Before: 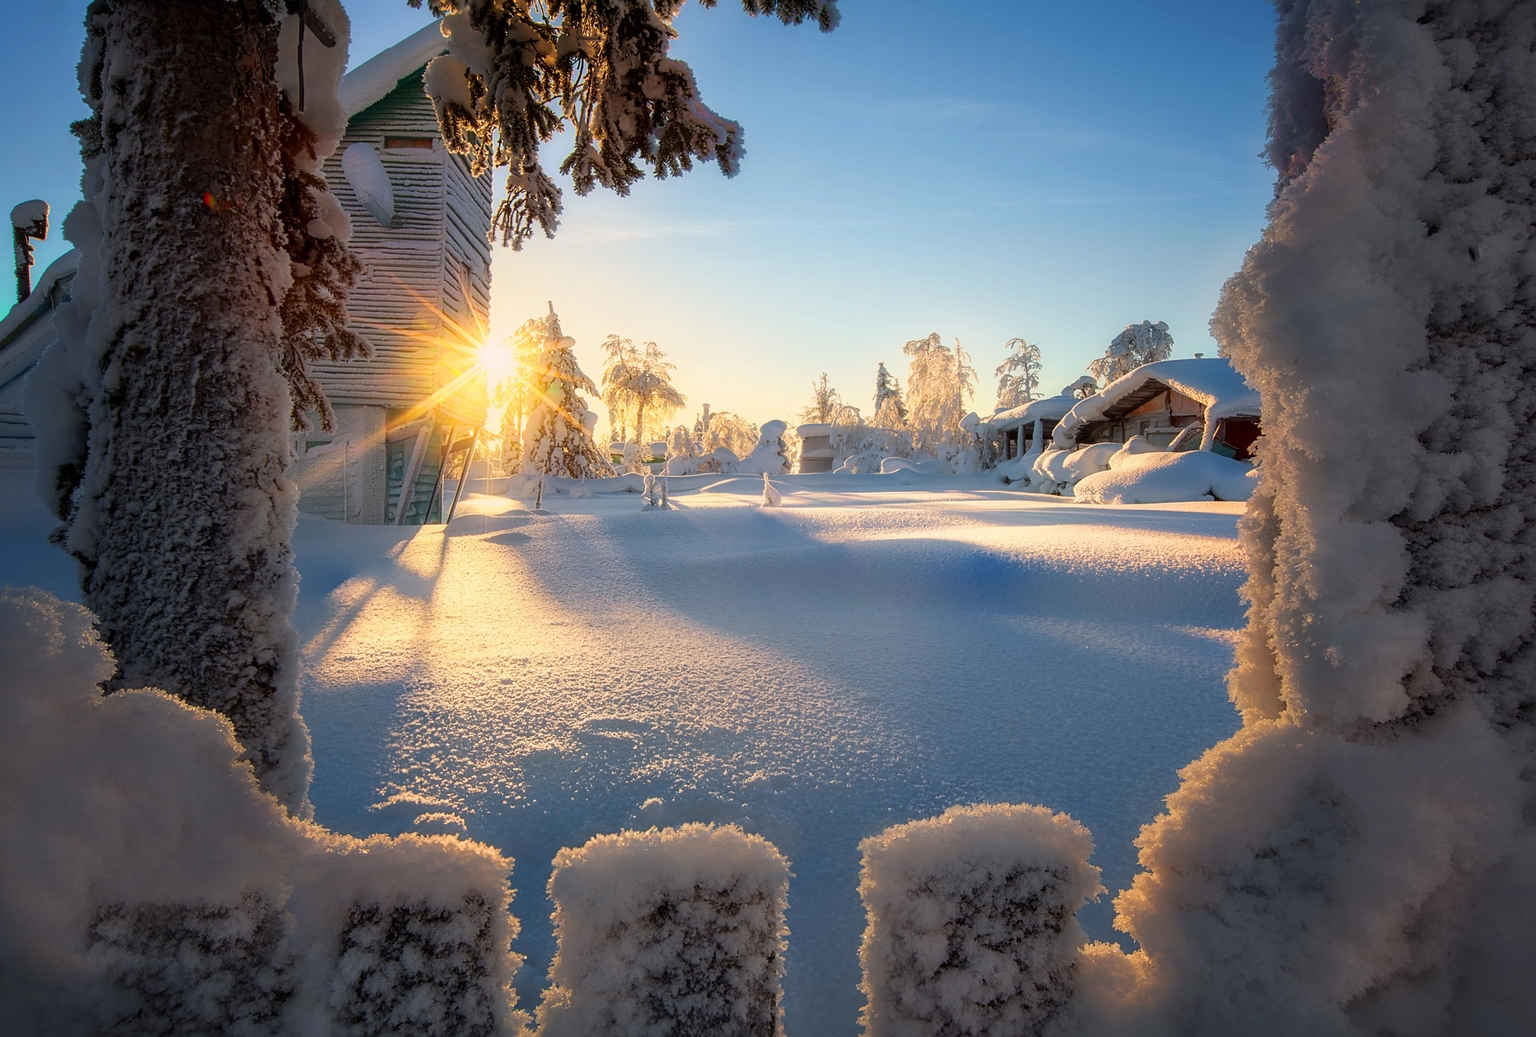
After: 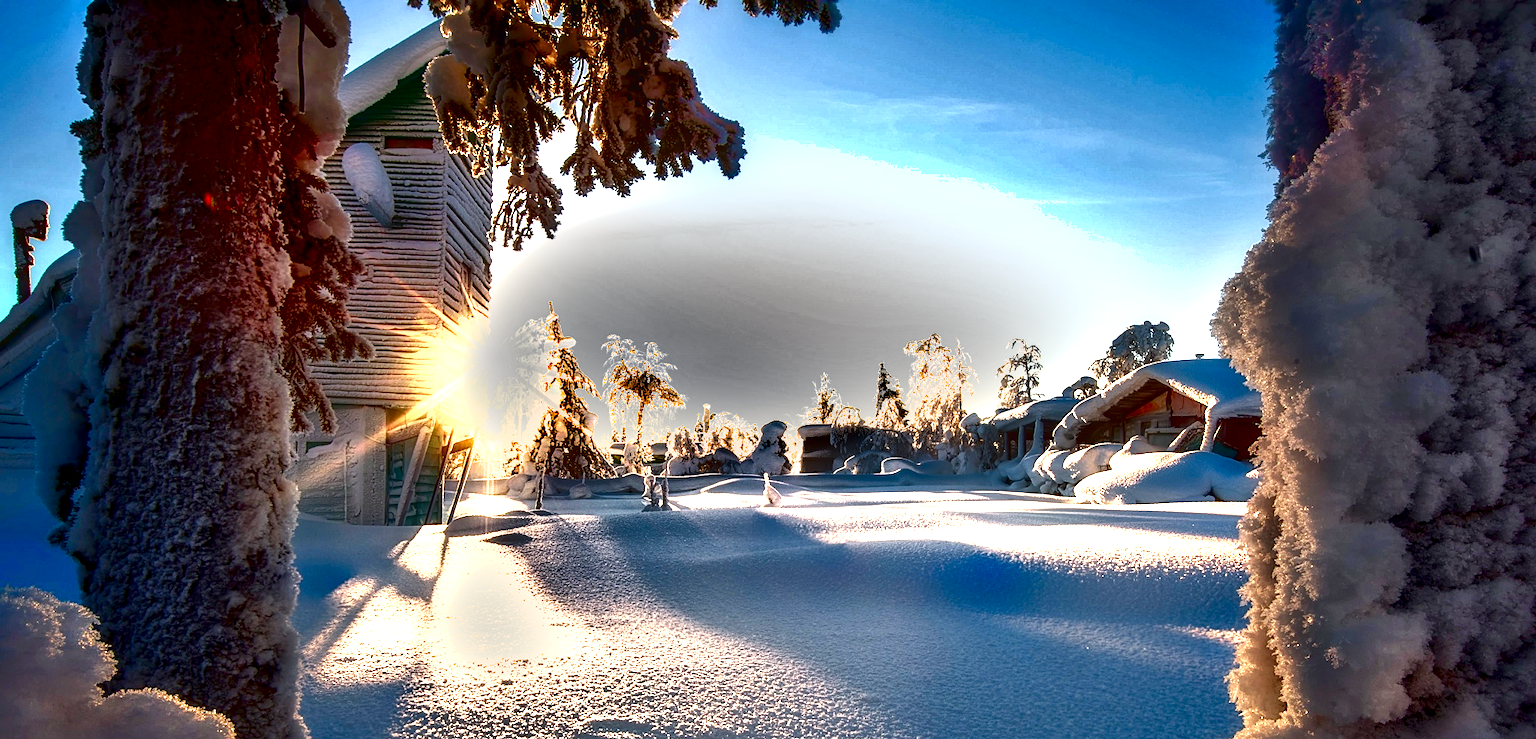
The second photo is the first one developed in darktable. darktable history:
local contrast: on, module defaults
shadows and highlights: shadows 53.01, soften with gaussian
exposure: black level correction 0, exposure 1.2 EV, compensate highlight preservation false
contrast brightness saturation: contrast 0.09, brightness -0.606, saturation 0.174
color balance rgb: perceptual saturation grading › global saturation 20%, perceptual saturation grading › highlights -49.393%, perceptual saturation grading › shadows 24.318%, global vibrance 20%
crop: right 0%, bottom 28.696%
